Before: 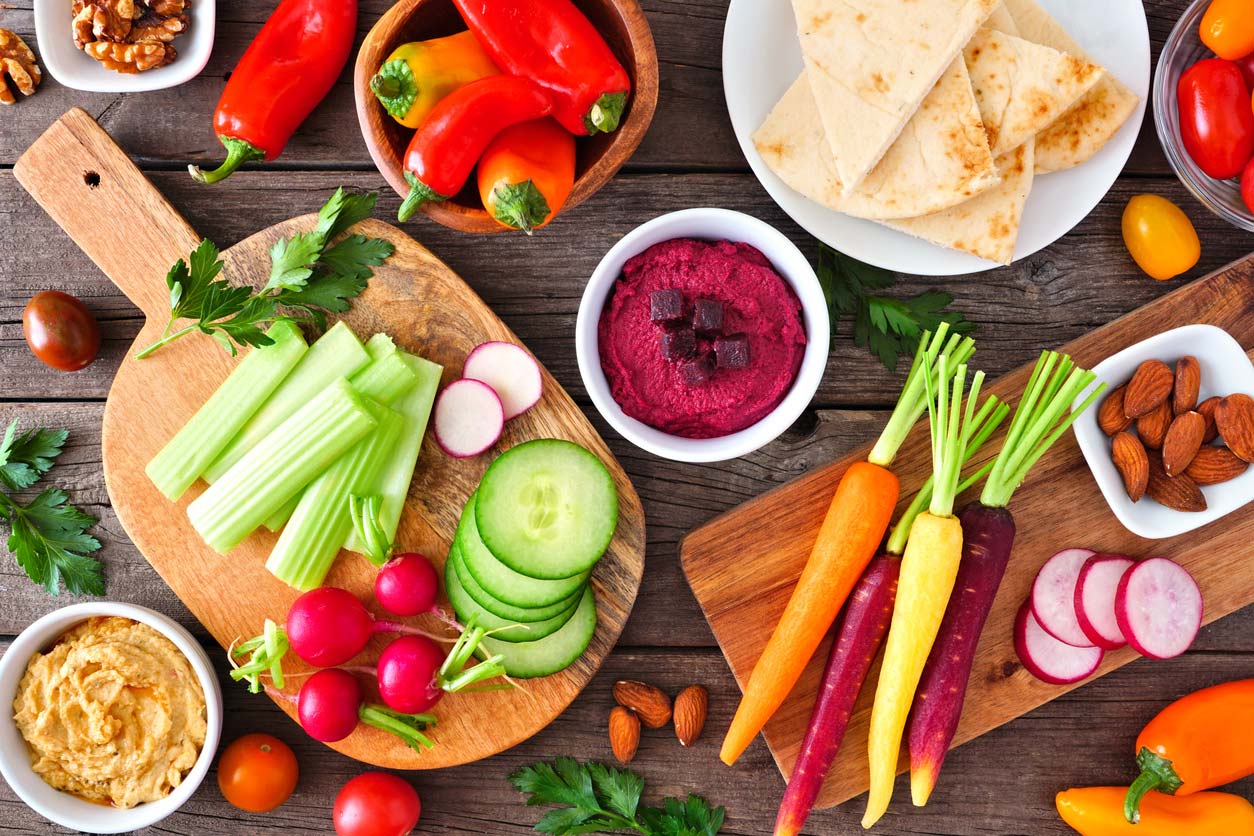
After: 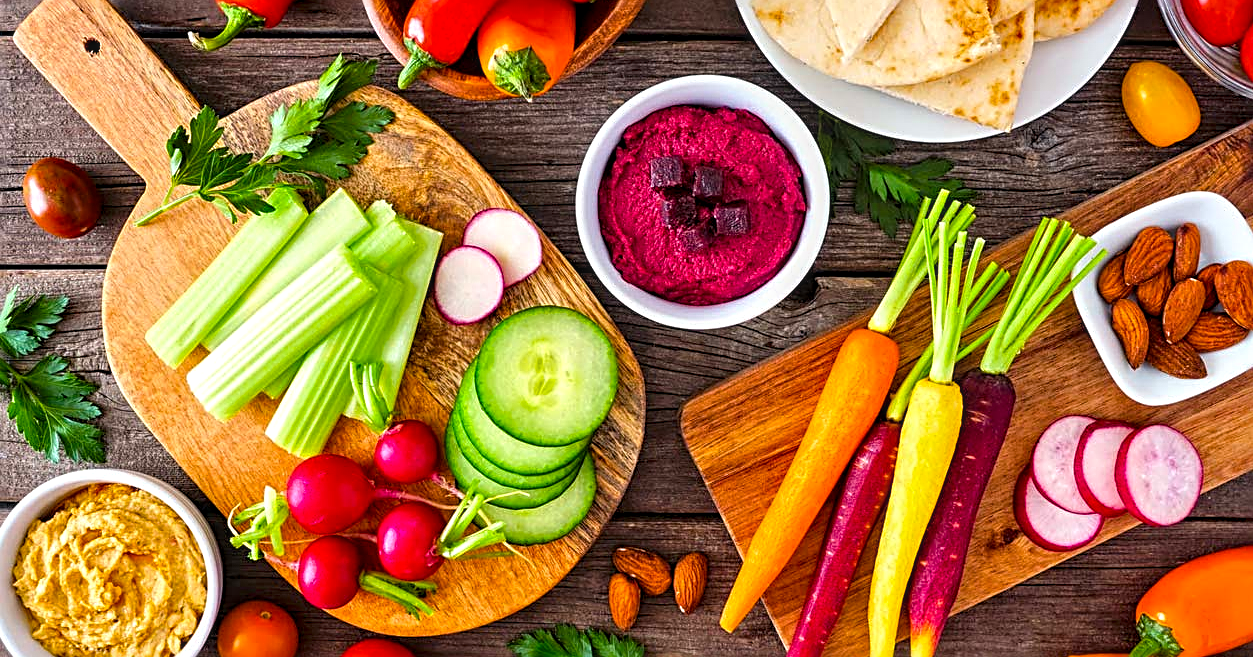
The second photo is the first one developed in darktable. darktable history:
crop and rotate: top 15.972%, bottom 5.365%
local contrast: detail 139%
color balance rgb: perceptual saturation grading › global saturation 30.802%
sharpen: radius 2.617, amount 0.687
